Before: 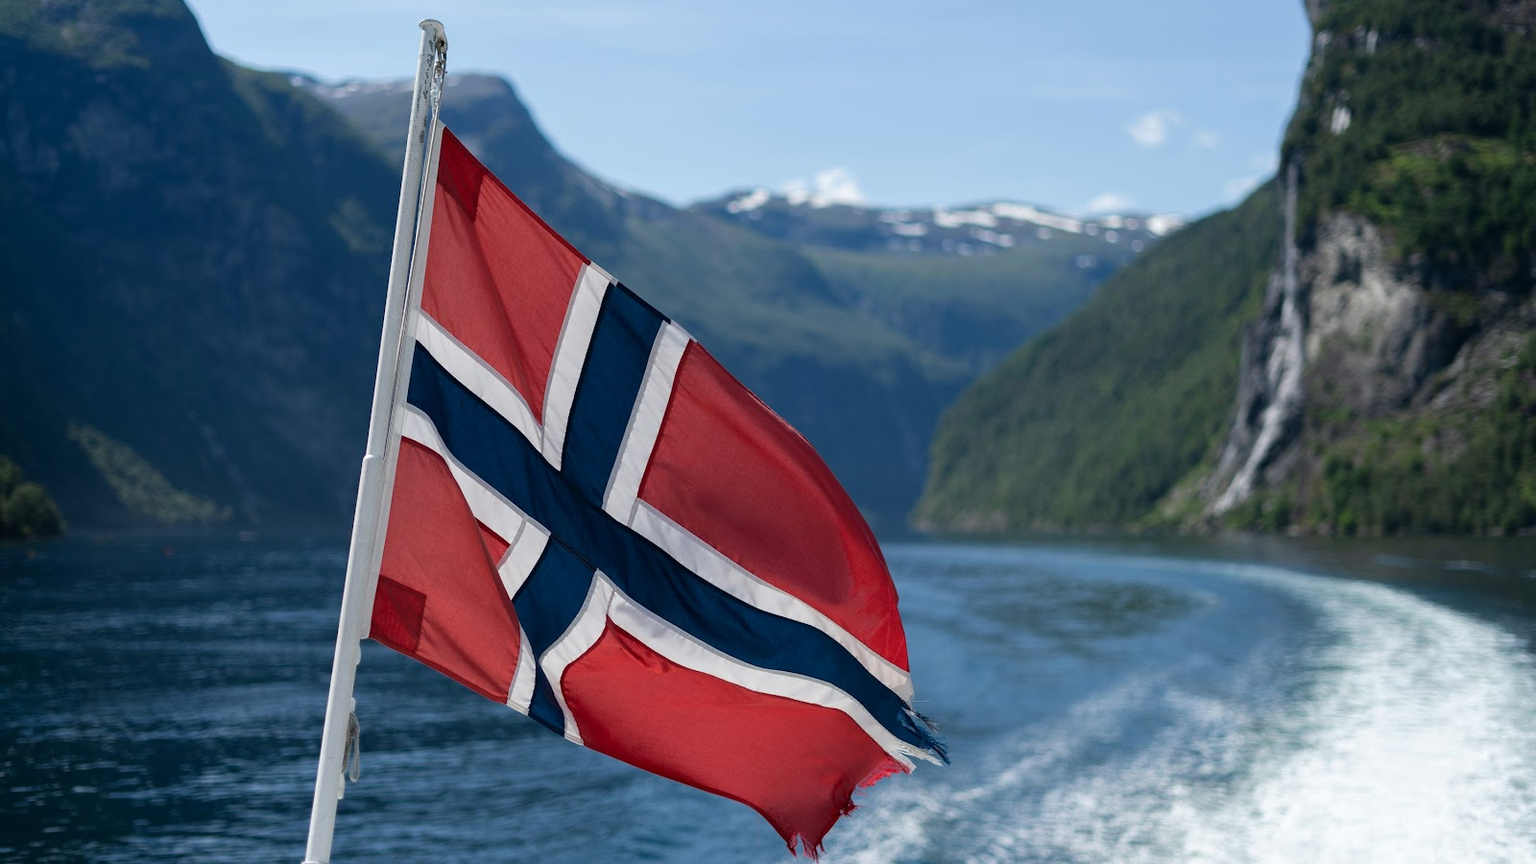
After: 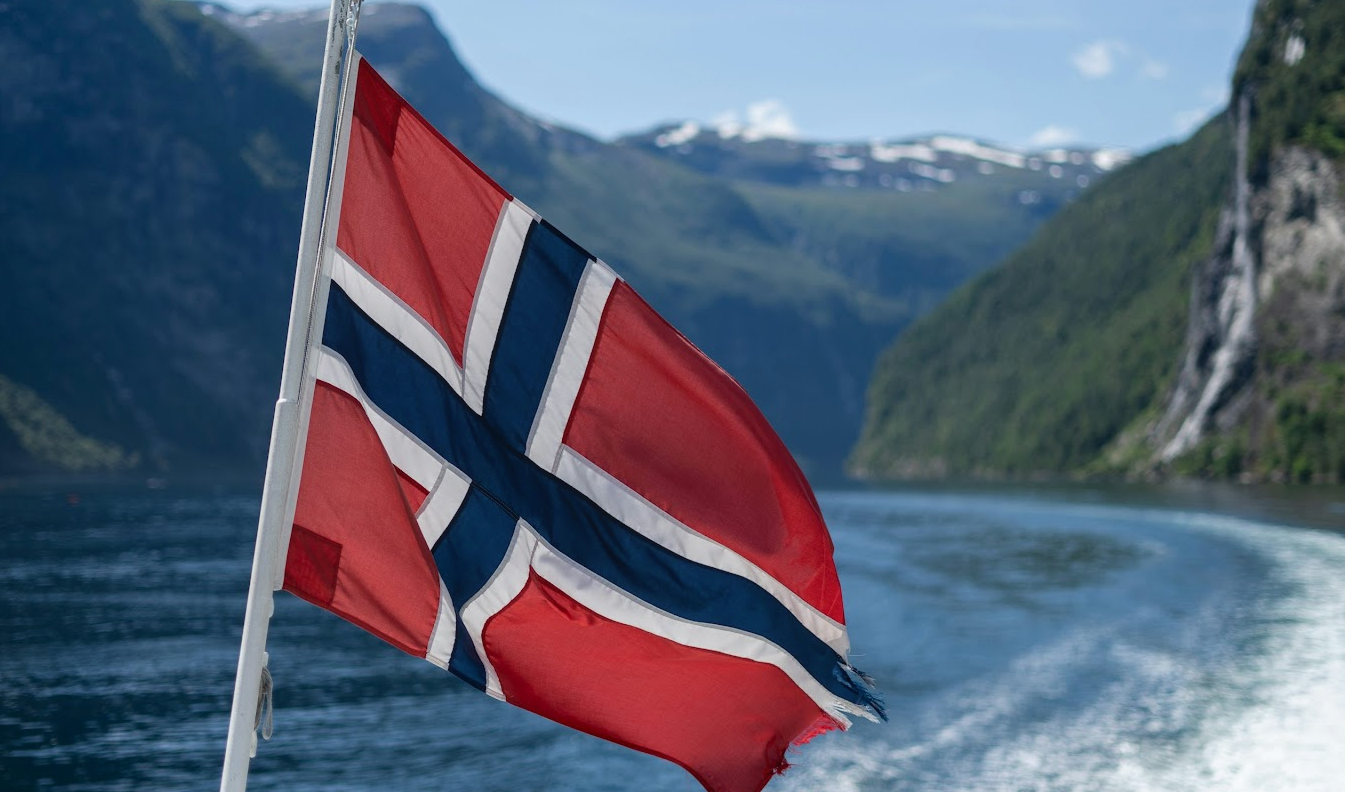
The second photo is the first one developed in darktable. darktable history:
local contrast: detail 109%
crop: left 6.395%, top 8.368%, right 9.525%, bottom 3.558%
